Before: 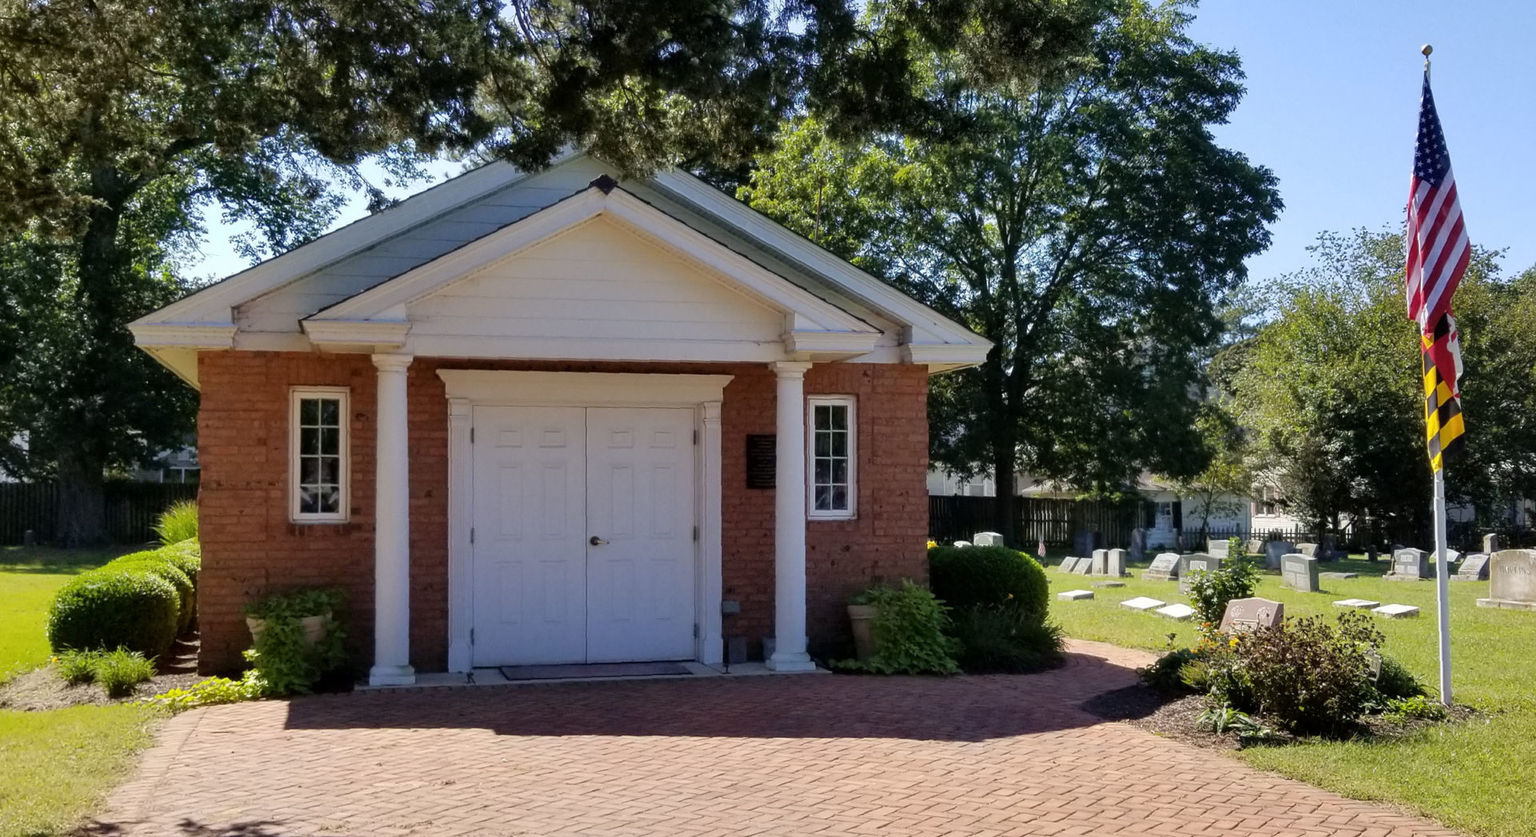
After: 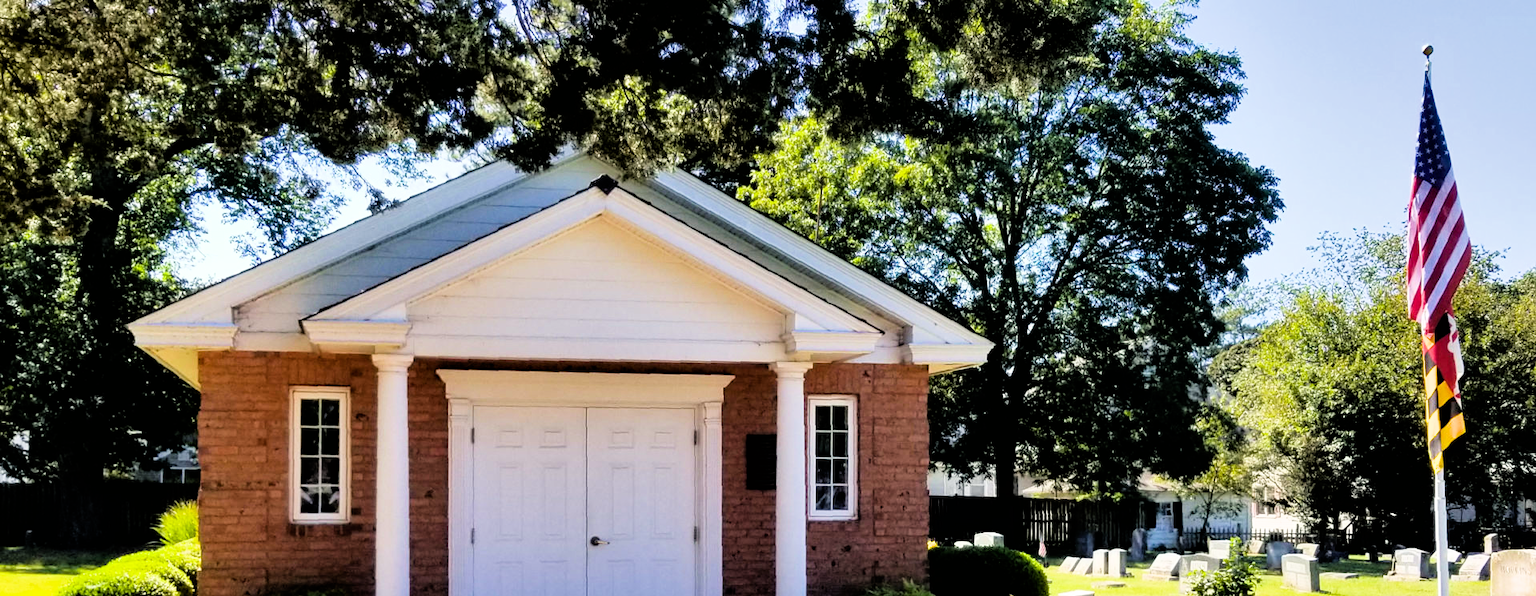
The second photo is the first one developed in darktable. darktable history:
shadows and highlights: shadows 5.78, highlights color adjustment 41.53%, soften with gaussian
filmic rgb: black relative exposure -7.99 EV, white relative exposure 4.02 EV, hardness 4.18, latitude 50.07%, contrast 1.101
exposure: black level correction 0, exposure 0.498 EV, compensate exposure bias true, compensate highlight preservation false
tone equalizer: -8 EV -0.724 EV, -7 EV -0.684 EV, -6 EV -0.621 EV, -5 EV -0.389 EV, -3 EV 0.385 EV, -2 EV 0.6 EV, -1 EV 0.687 EV, +0 EV 0.756 EV, mask exposure compensation -0.491 EV
color balance rgb: shadows lift › hue 86.8°, highlights gain › chroma 1.016%, highlights gain › hue 68.11°, perceptual saturation grading › global saturation 0.495%, global vibrance 35.753%, contrast 9.521%
crop: right 0.001%, bottom 28.753%
